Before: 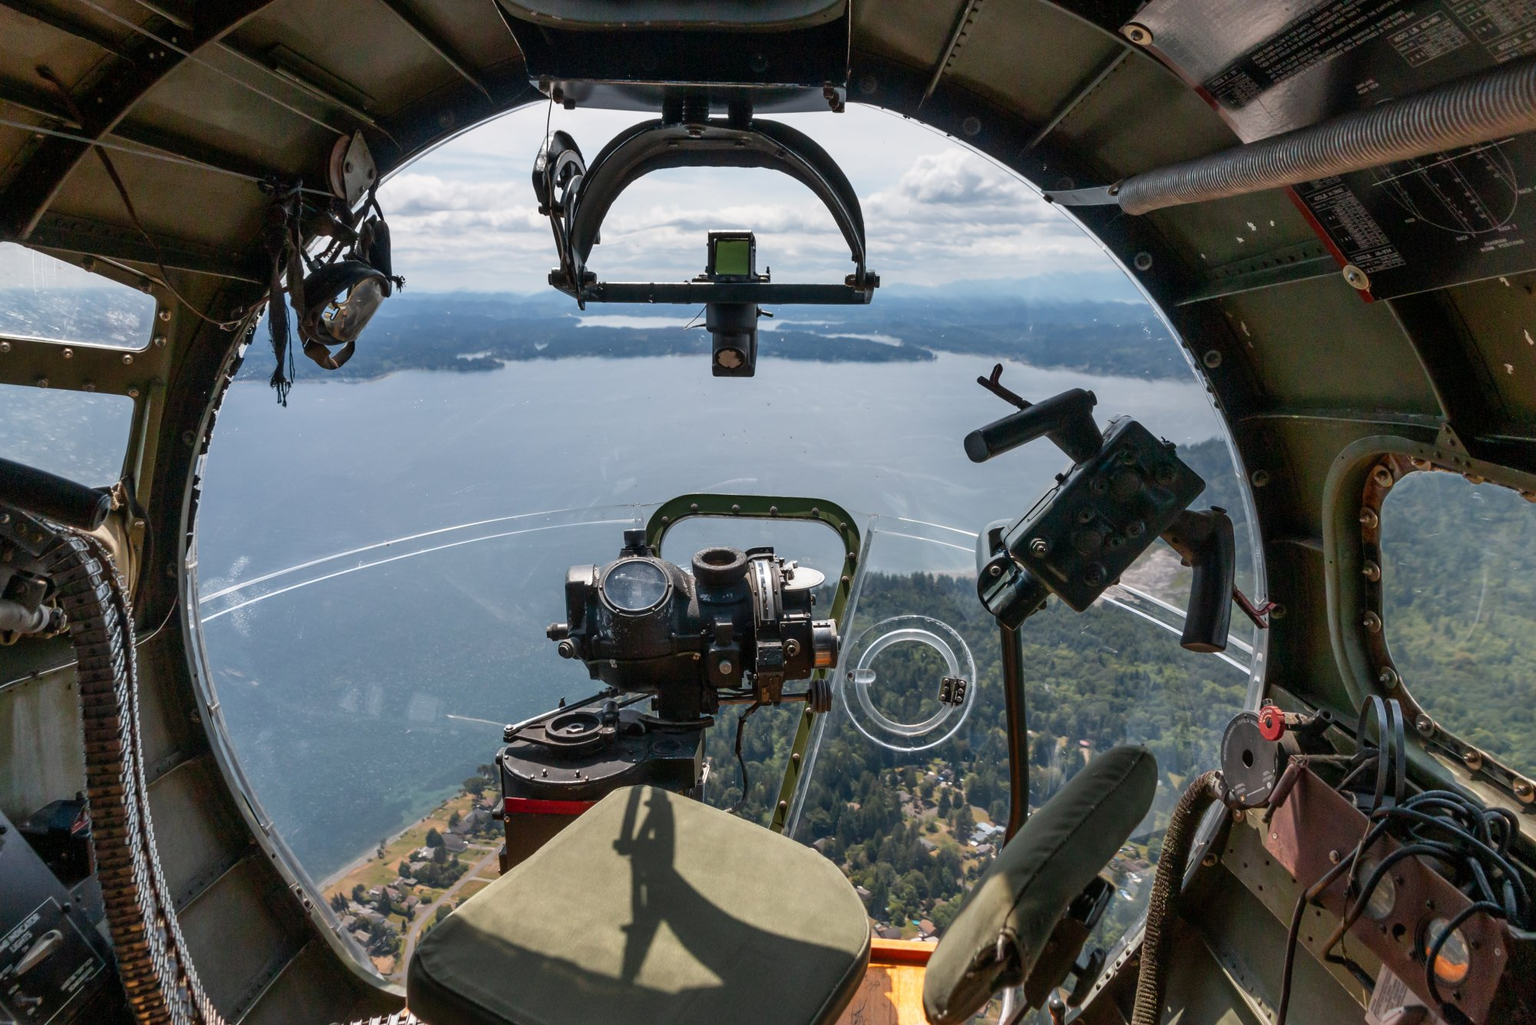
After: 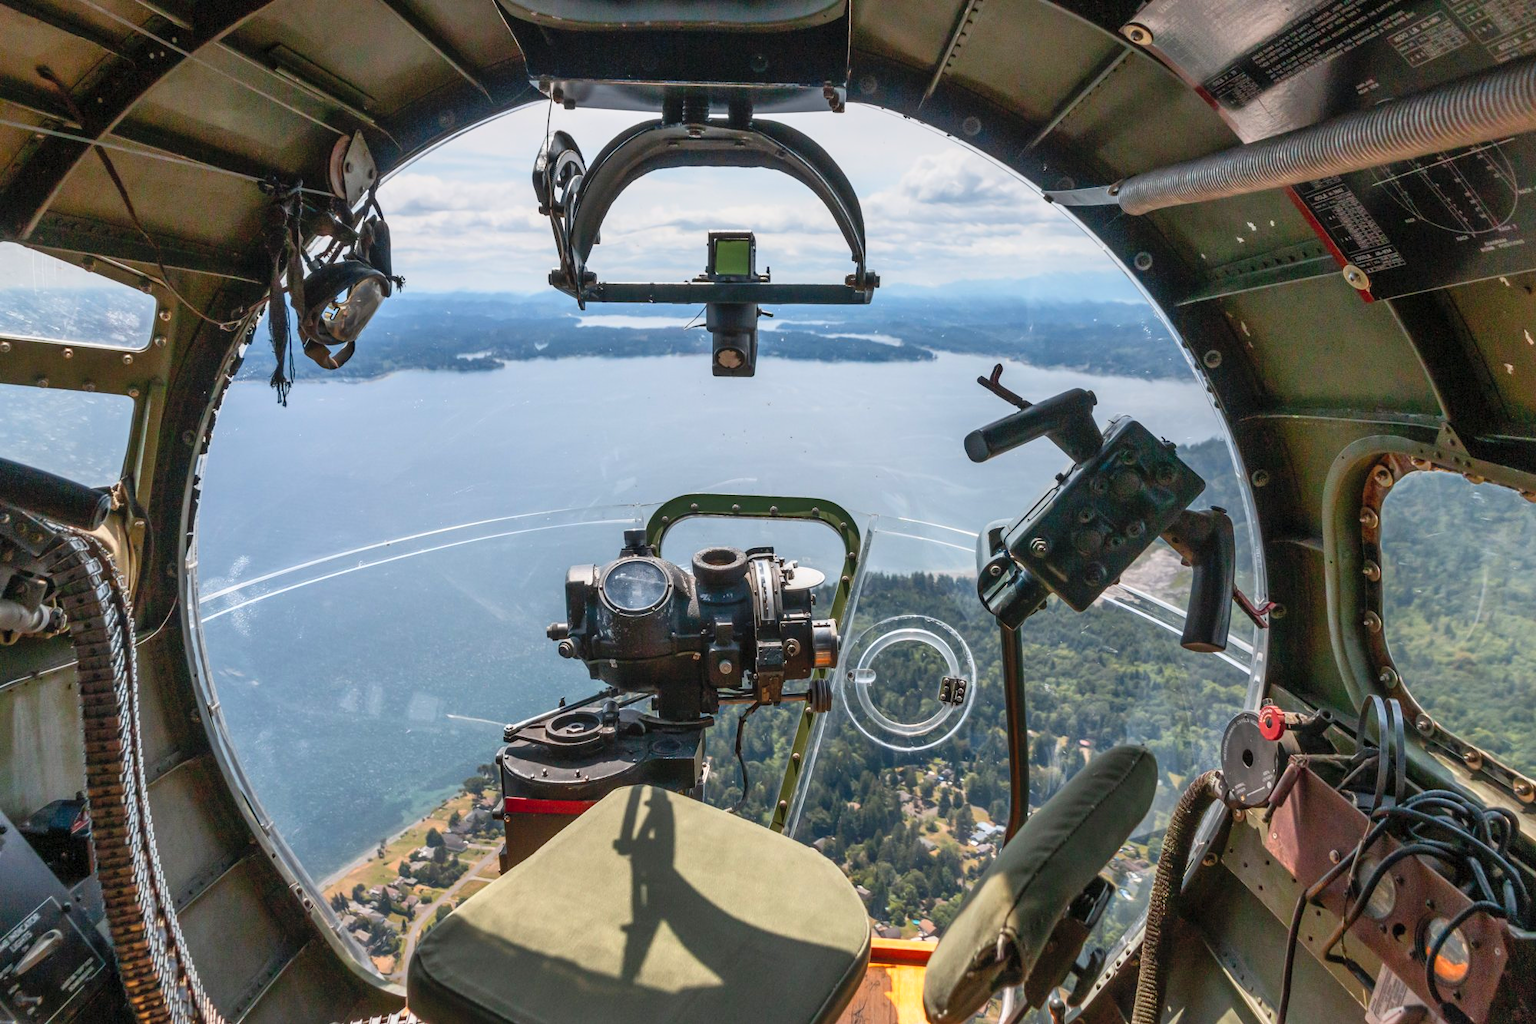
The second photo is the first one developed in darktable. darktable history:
local contrast: detail 114%
contrast brightness saturation: contrast 0.196, brightness 0.163, saturation 0.226
shadows and highlights: shadows 42.9, highlights 7.99
tone equalizer: edges refinement/feathering 500, mask exposure compensation -1.57 EV, preserve details no
